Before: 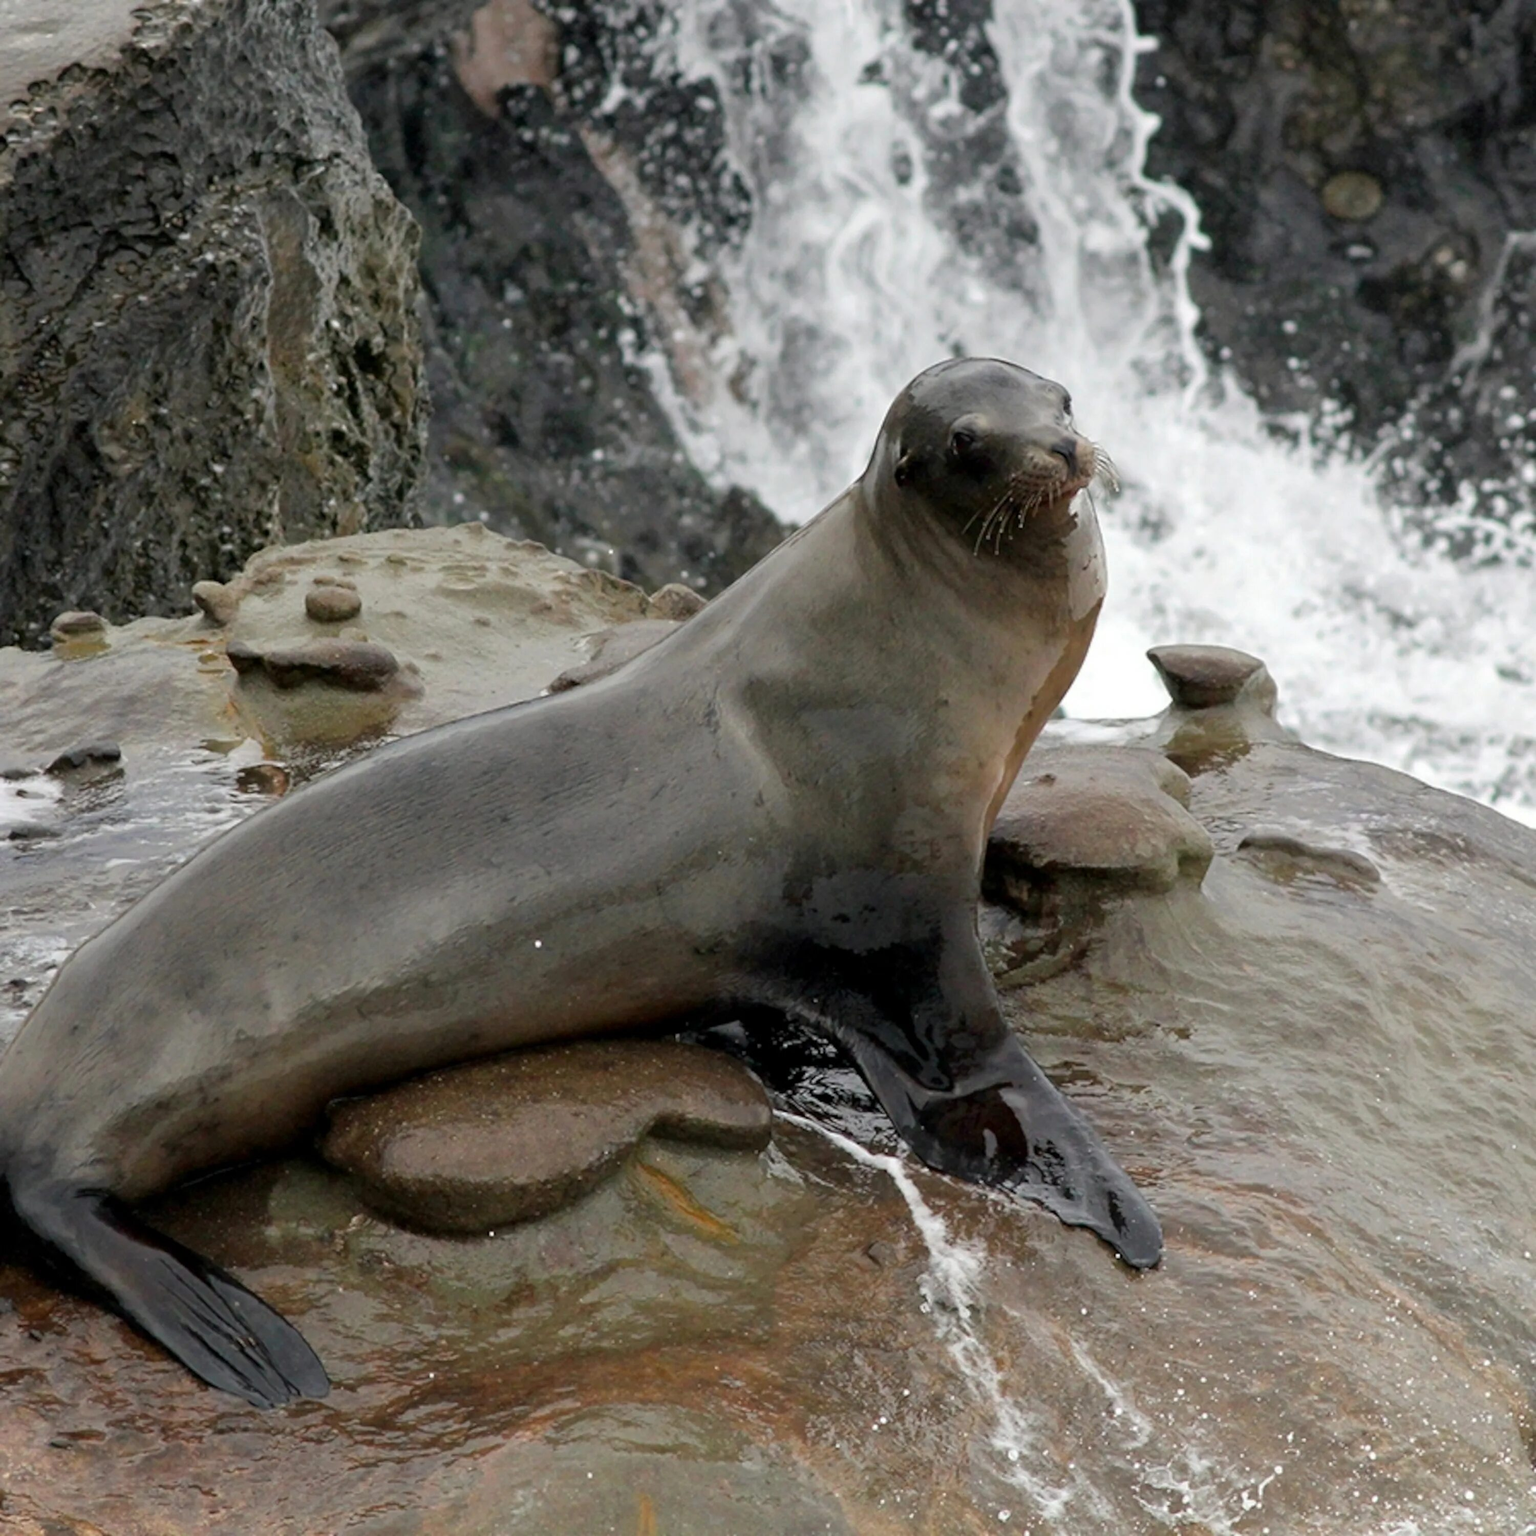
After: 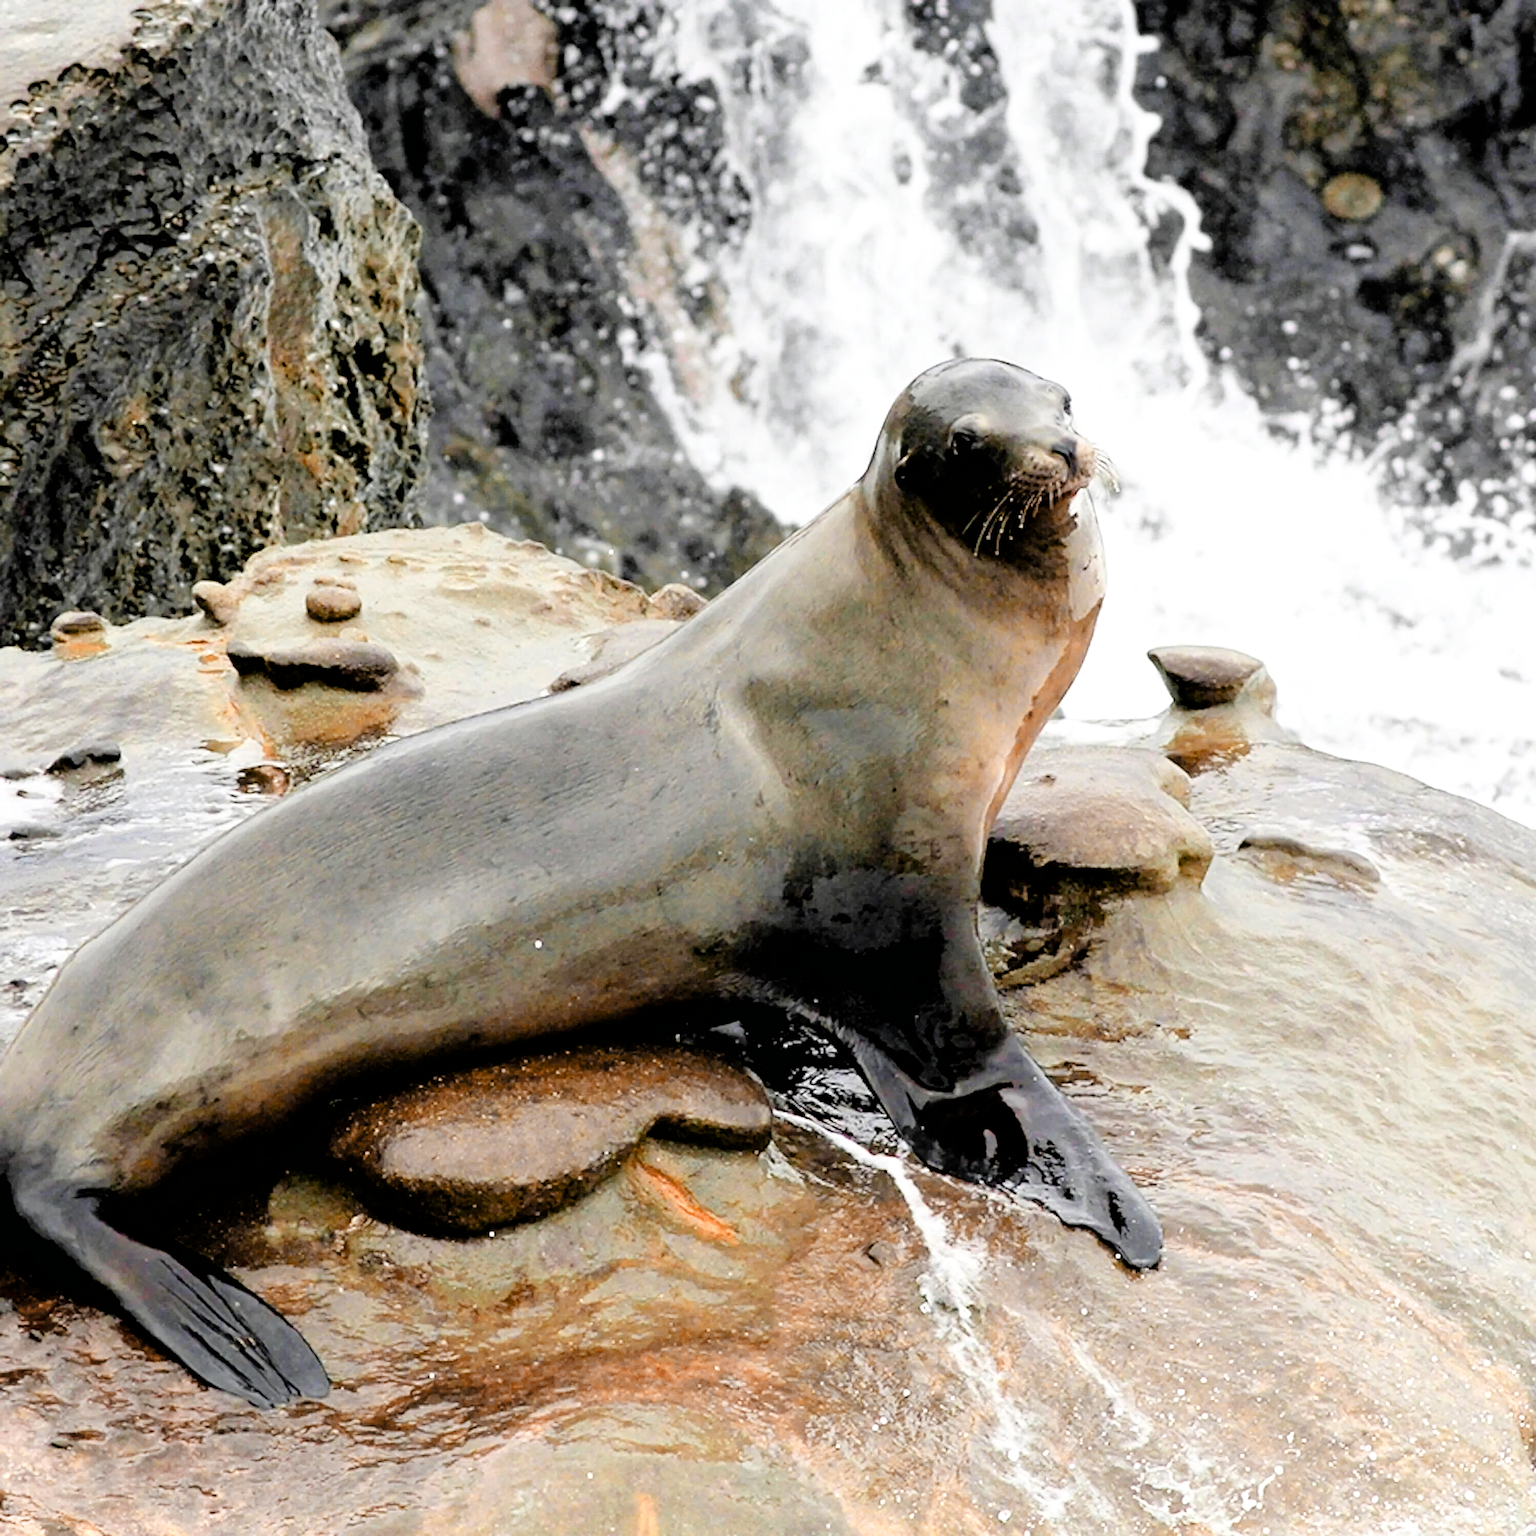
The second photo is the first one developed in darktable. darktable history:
exposure: black level correction -0.002, exposure 1.108 EV, compensate highlight preservation false
color balance rgb: global offset › luminance 0.252%, perceptual saturation grading › global saturation 24.899%, perceptual saturation grading › highlights -50.4%, perceptual saturation grading › shadows 31.149%, perceptual brilliance grading › highlights 8.322%, perceptual brilliance grading › mid-tones 4.016%, perceptual brilliance grading › shadows 1.562%, global vibrance 15.926%, saturation formula JzAzBz (2021)
sharpen: on, module defaults
color zones: curves: ch0 [(0.009, 0.528) (0.136, 0.6) (0.255, 0.586) (0.39, 0.528) (0.522, 0.584) (0.686, 0.736) (0.849, 0.561)]; ch1 [(0.045, 0.781) (0.14, 0.416) (0.257, 0.695) (0.442, 0.032) (0.738, 0.338) (0.818, 0.632) (0.891, 0.741) (1, 0.704)]; ch2 [(0, 0.667) (0.141, 0.52) (0.26, 0.37) (0.474, 0.432) (0.743, 0.286)]
filmic rgb: black relative exposure -3.36 EV, white relative exposure 3.45 EV, hardness 2.36, contrast 1.102
